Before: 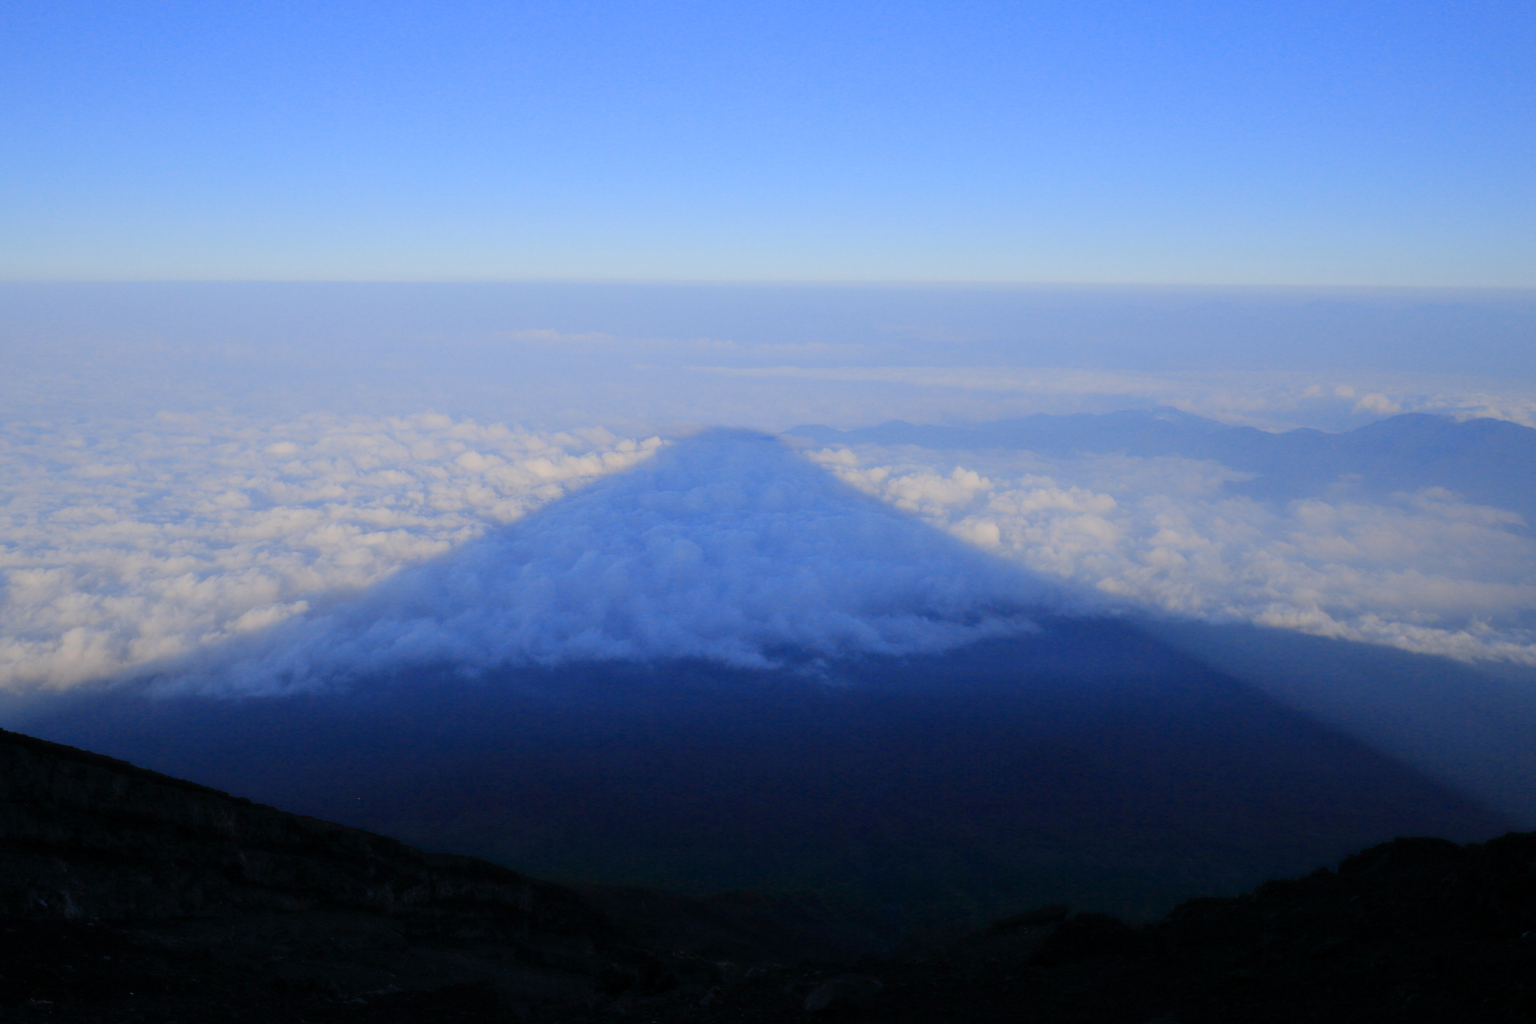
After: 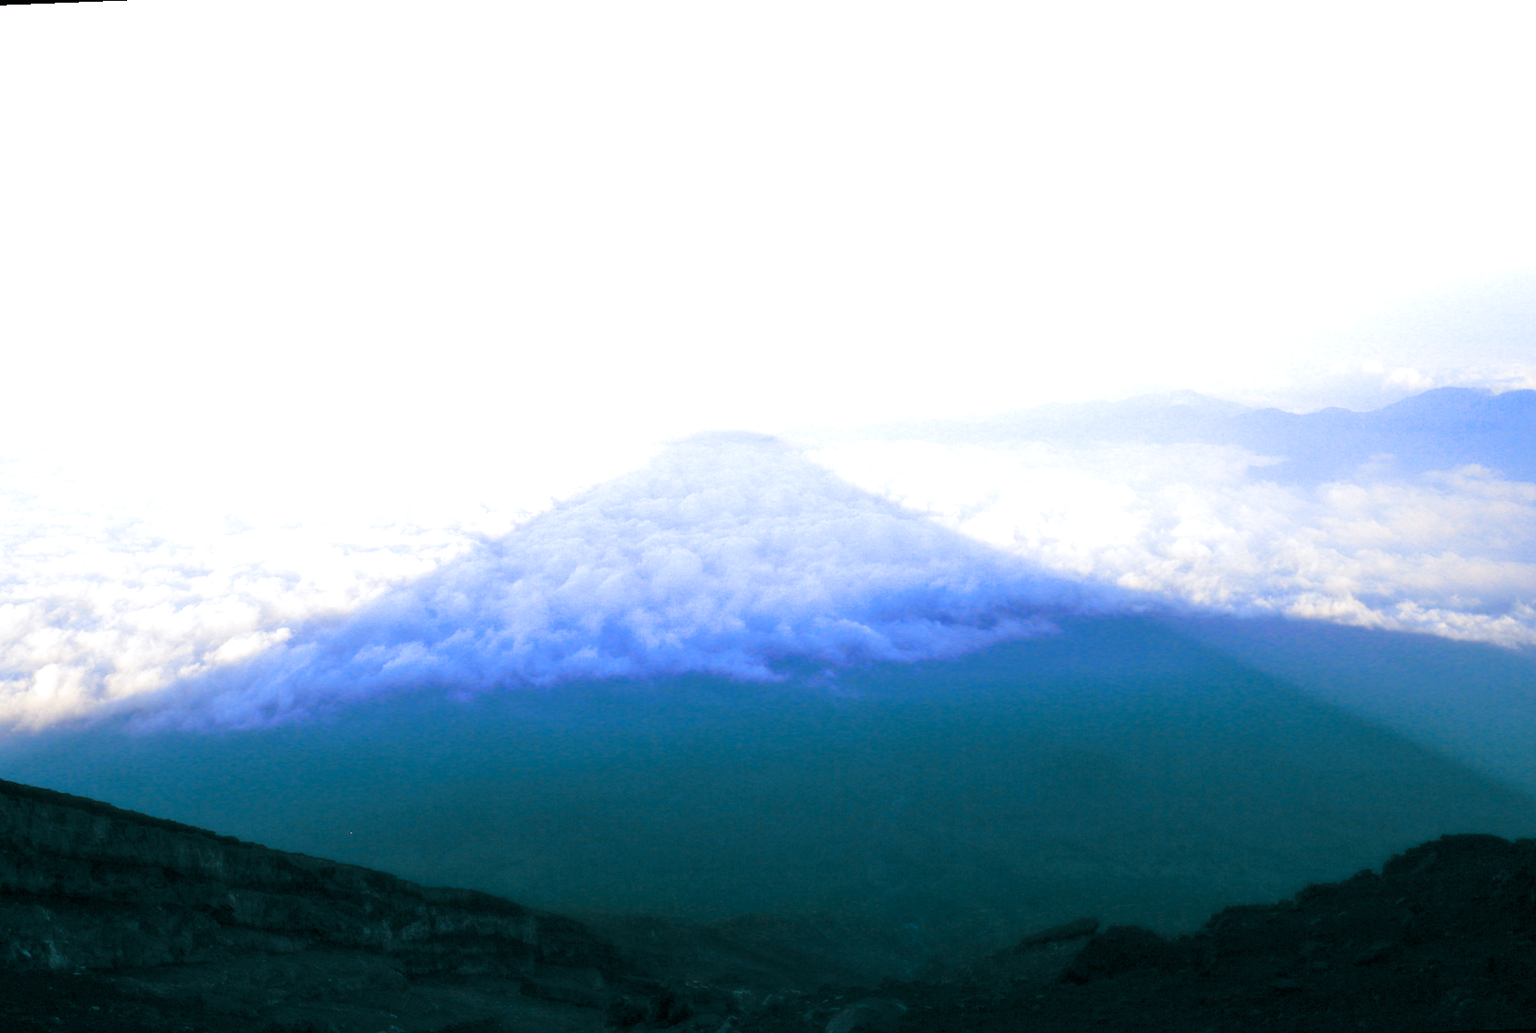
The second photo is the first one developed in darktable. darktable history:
exposure: black level correction 0, exposure 1.675 EV, compensate exposure bias true, compensate highlight preservation false
split-toning: shadows › hue 186.43°, highlights › hue 49.29°, compress 30.29%
tone equalizer: -8 EV 0.25 EV, -7 EV 0.417 EV, -6 EV 0.417 EV, -5 EV 0.25 EV, -3 EV -0.25 EV, -2 EV -0.417 EV, -1 EV -0.417 EV, +0 EV -0.25 EV, edges refinement/feathering 500, mask exposure compensation -1.57 EV, preserve details guided filter
rotate and perspective: rotation -2.12°, lens shift (vertical) 0.009, lens shift (horizontal) -0.008, automatic cropping original format, crop left 0.036, crop right 0.964, crop top 0.05, crop bottom 0.959
